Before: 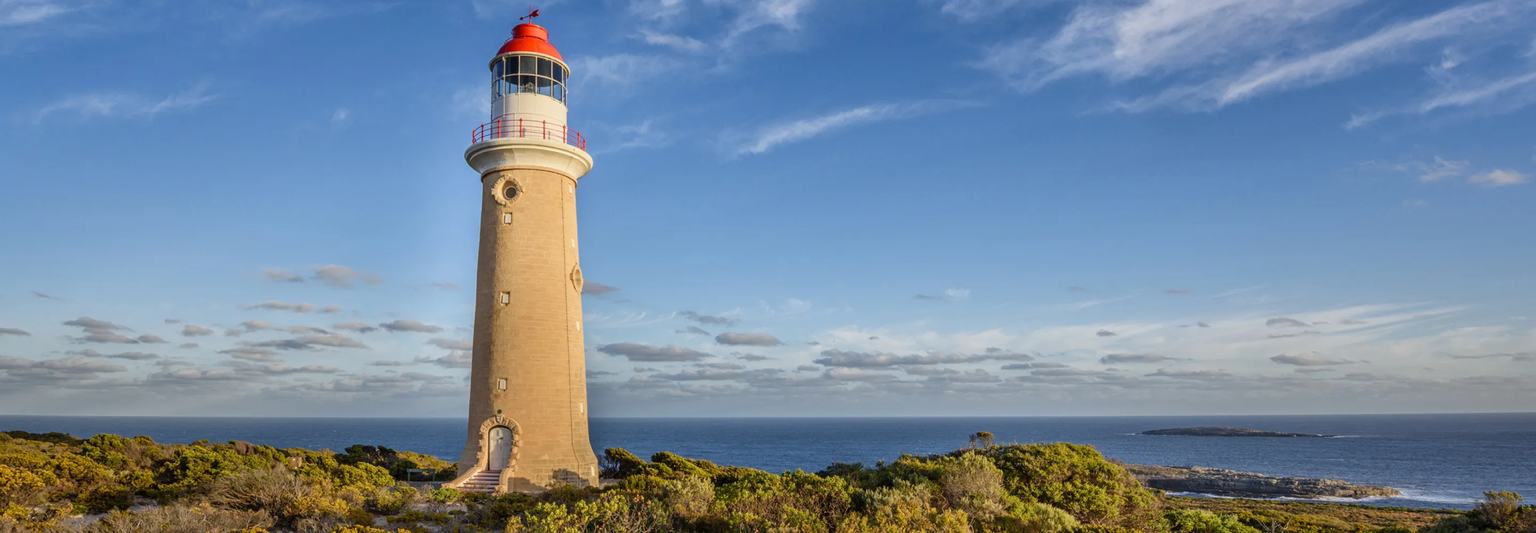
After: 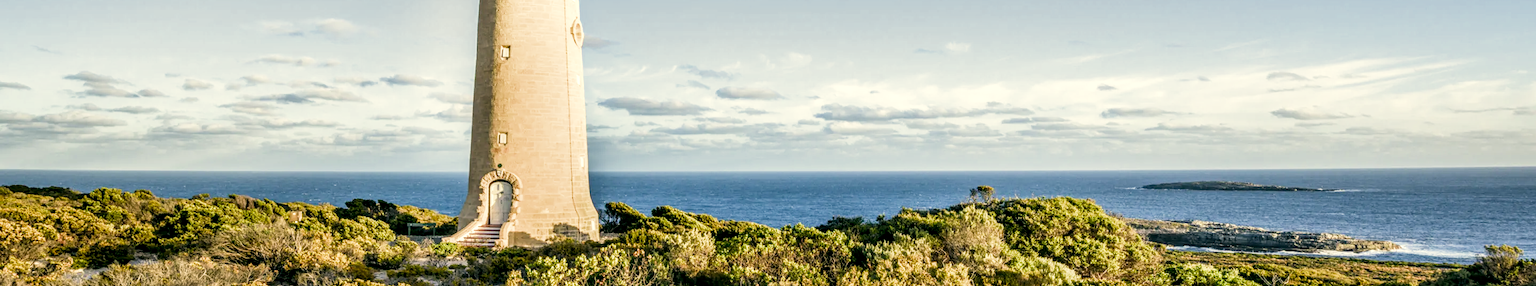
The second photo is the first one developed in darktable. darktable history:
color correction: highlights a* -0.482, highlights b* 9.48, shadows a* -9.48, shadows b* 0.803
filmic rgb: middle gray luminance 9.23%, black relative exposure -10.55 EV, white relative exposure 3.45 EV, threshold 6 EV, target black luminance 0%, hardness 5.98, latitude 59.69%, contrast 1.087, highlights saturation mix 5%, shadows ↔ highlights balance 29.23%, add noise in highlights 0, color science v3 (2019), use custom middle-gray values true, iterations of high-quality reconstruction 0, contrast in highlights soft, enable highlight reconstruction true
tone equalizer: -8 EV -0.417 EV, -7 EV -0.389 EV, -6 EV -0.333 EV, -5 EV -0.222 EV, -3 EV 0.222 EV, -2 EV 0.333 EV, -1 EV 0.389 EV, +0 EV 0.417 EV, edges refinement/feathering 500, mask exposure compensation -1.57 EV, preserve details no
local contrast: detail 130%
crop and rotate: top 46.237%
